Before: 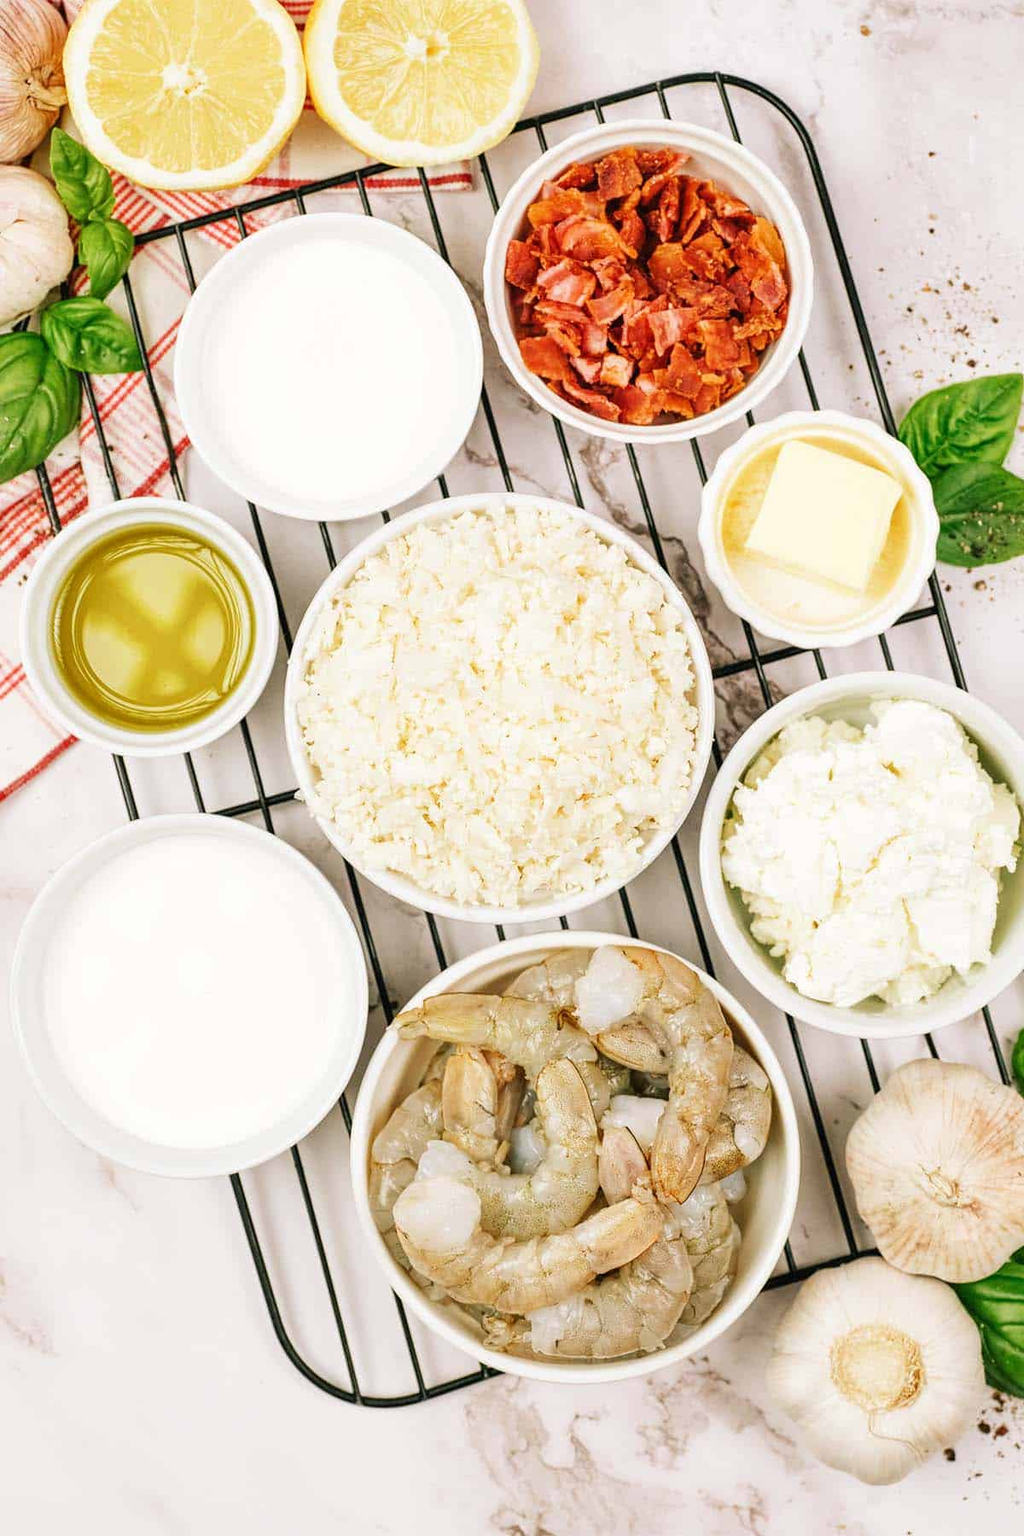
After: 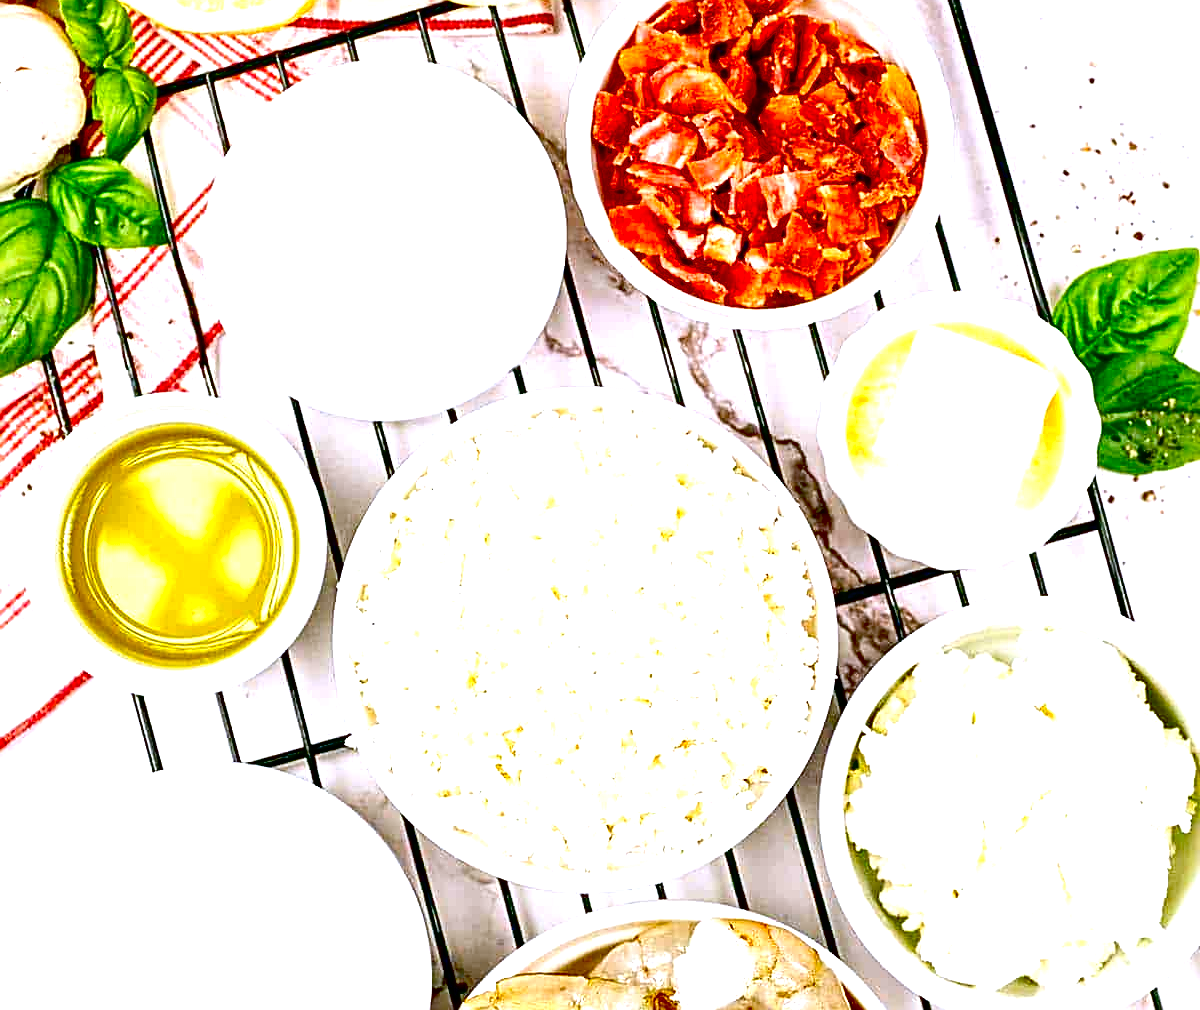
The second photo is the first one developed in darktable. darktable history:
crop and rotate: top 10.605%, bottom 33.274%
white balance: red 0.967, blue 1.119, emerald 0.756
haze removal: compatibility mode true, adaptive false
contrast brightness saturation: contrast 0.07, brightness -0.14, saturation 0.11
exposure: black level correction 0.035, exposure 0.9 EV, compensate highlight preservation false
sharpen: on, module defaults
